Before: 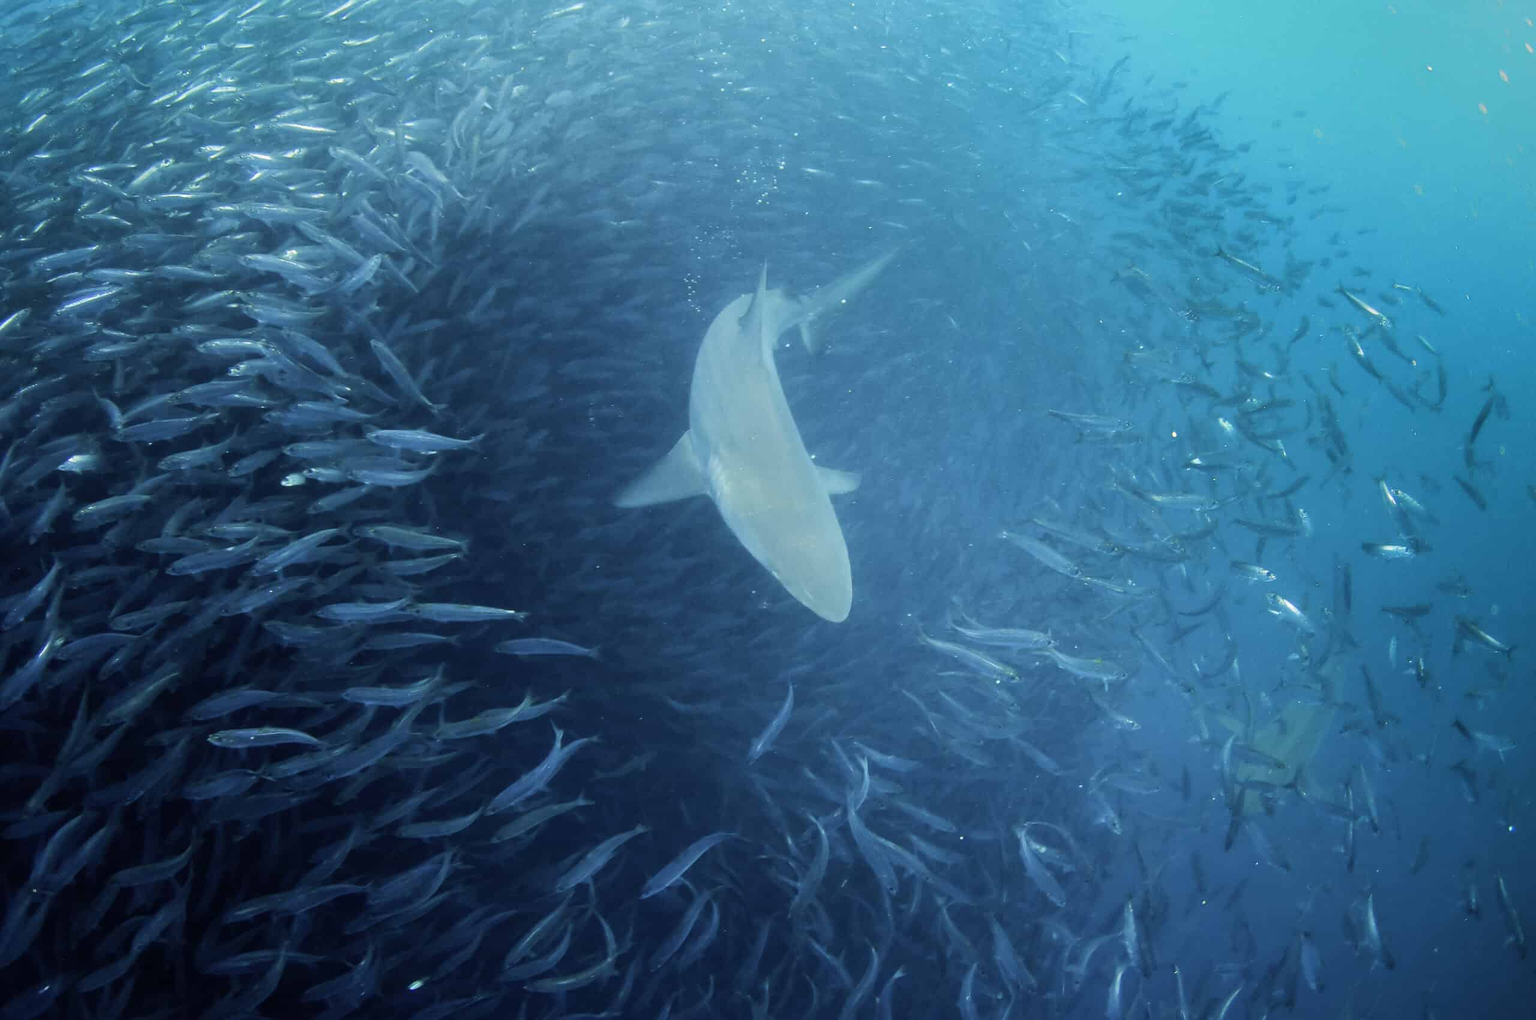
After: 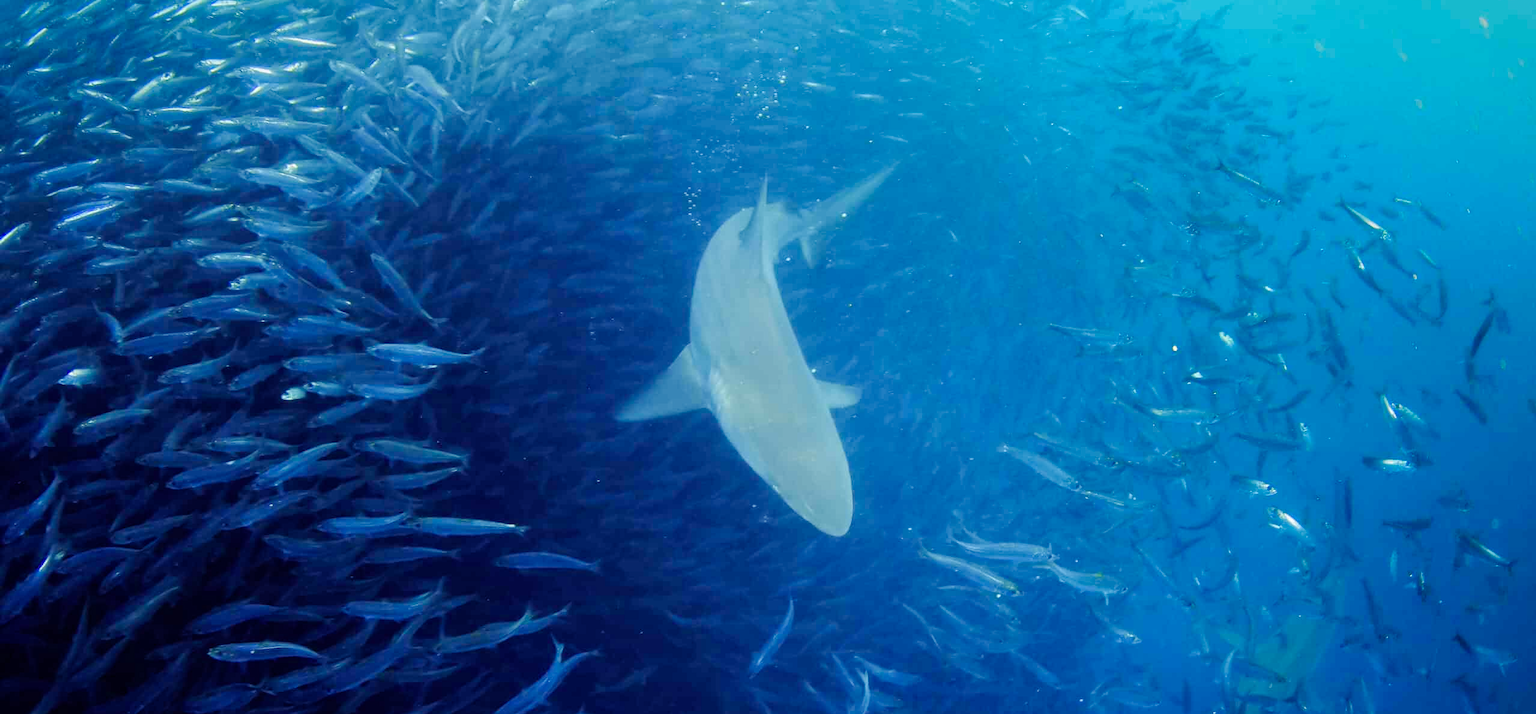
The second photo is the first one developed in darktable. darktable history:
crop and rotate: top 8.563%, bottom 21.396%
color balance rgb: shadows lift › luminance -21.697%, shadows lift › chroma 8.804%, shadows lift › hue 283.13°, perceptual saturation grading › global saturation 39.286%, perceptual saturation grading › highlights -24.809%, perceptual saturation grading › mid-tones 34.578%, perceptual saturation grading › shadows 34.546%
